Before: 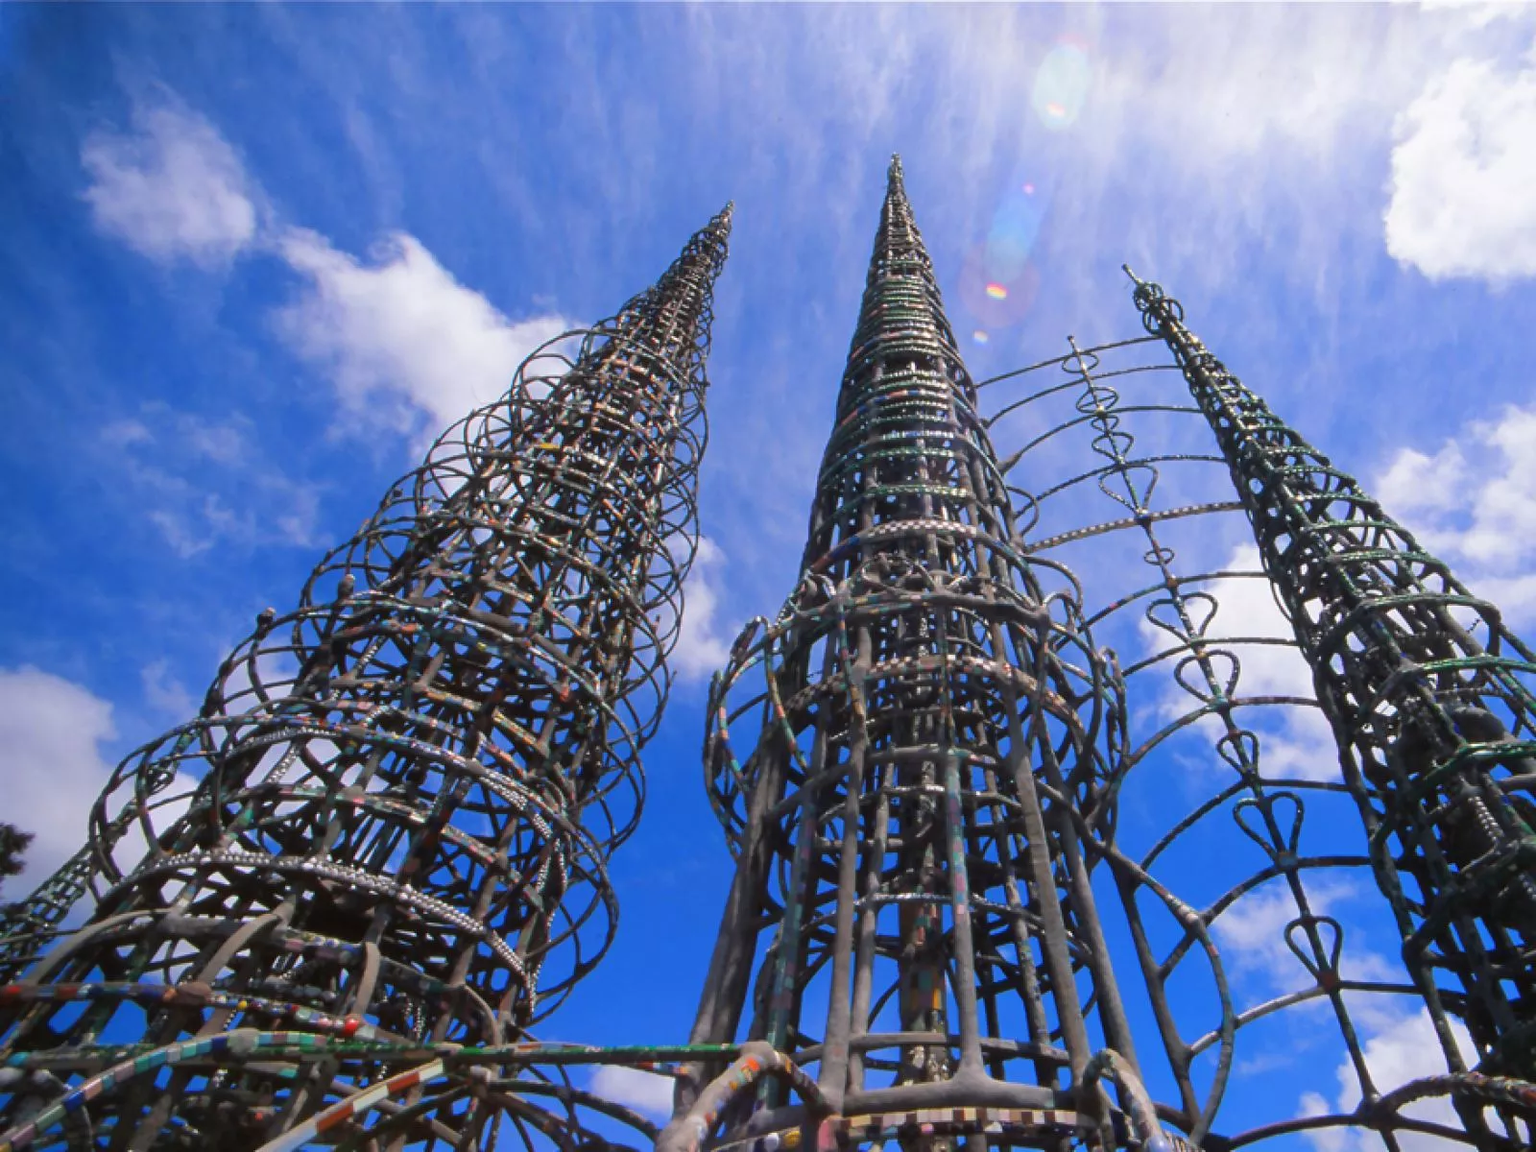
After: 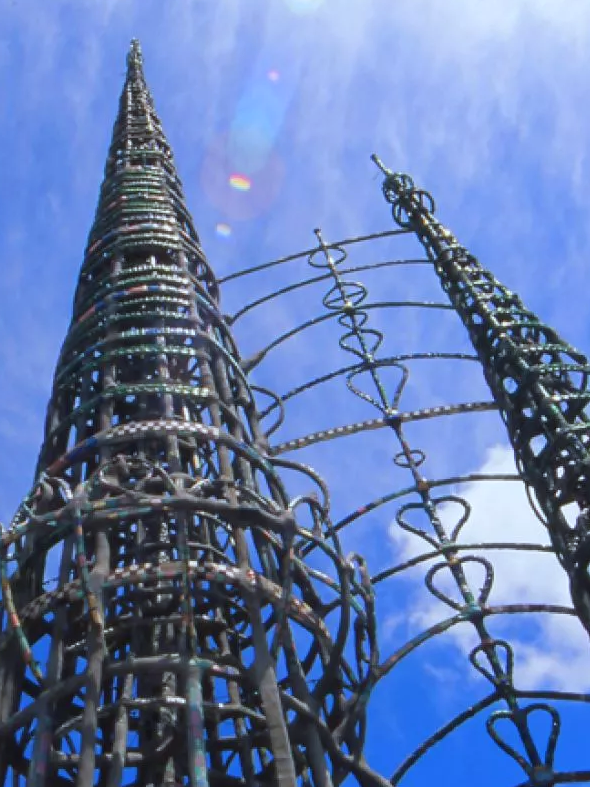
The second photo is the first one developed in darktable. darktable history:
crop and rotate: left 49.936%, top 10.094%, right 13.136%, bottom 24.256%
white balance: red 0.925, blue 1.046
